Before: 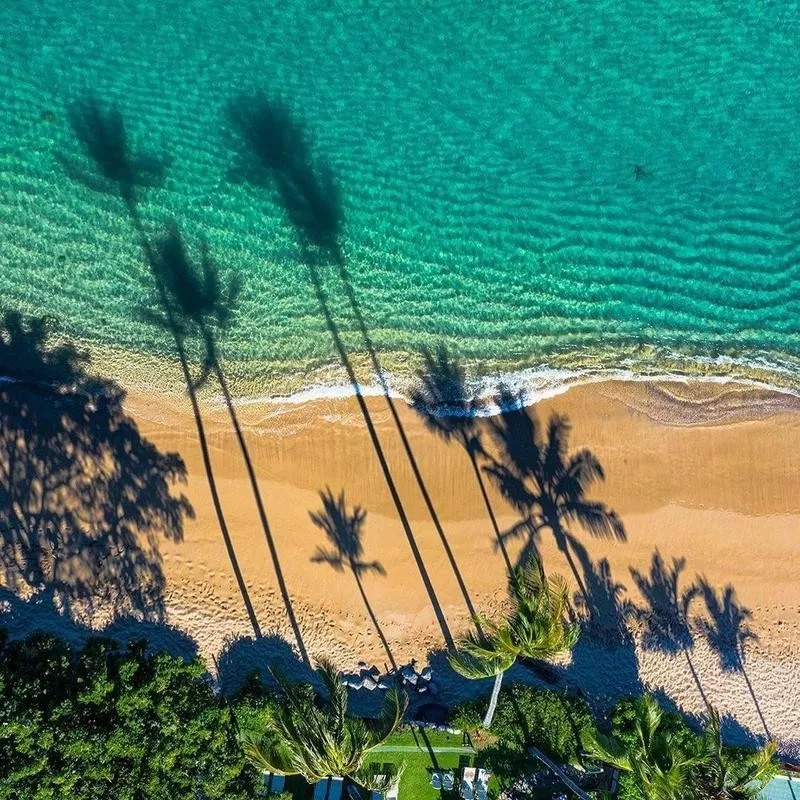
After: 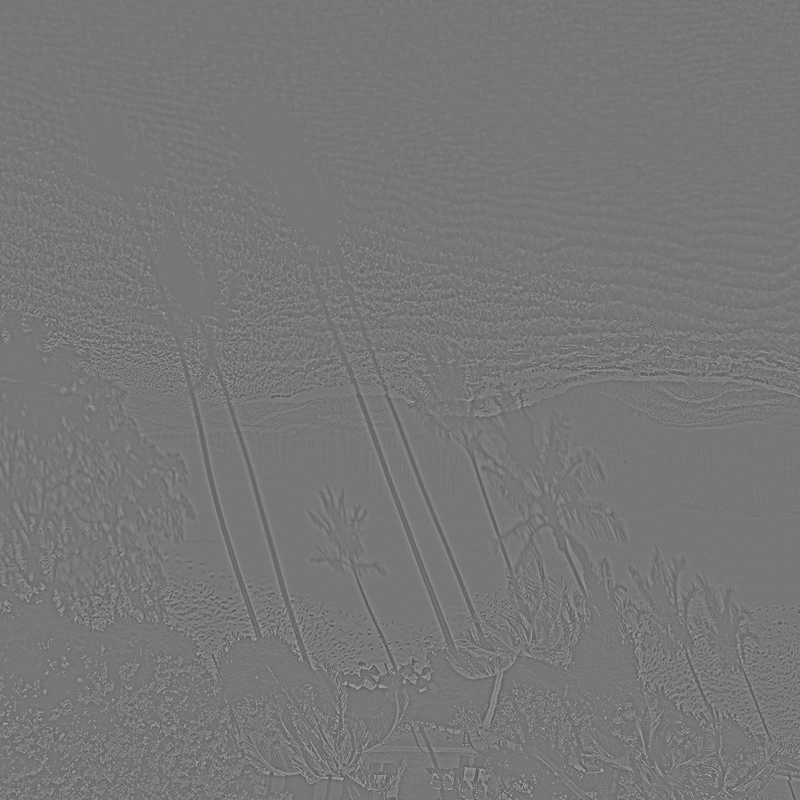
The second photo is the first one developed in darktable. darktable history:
highpass: sharpness 5.84%, contrast boost 8.44%
shadows and highlights: shadows -21.3, highlights 100, soften with gaussian
